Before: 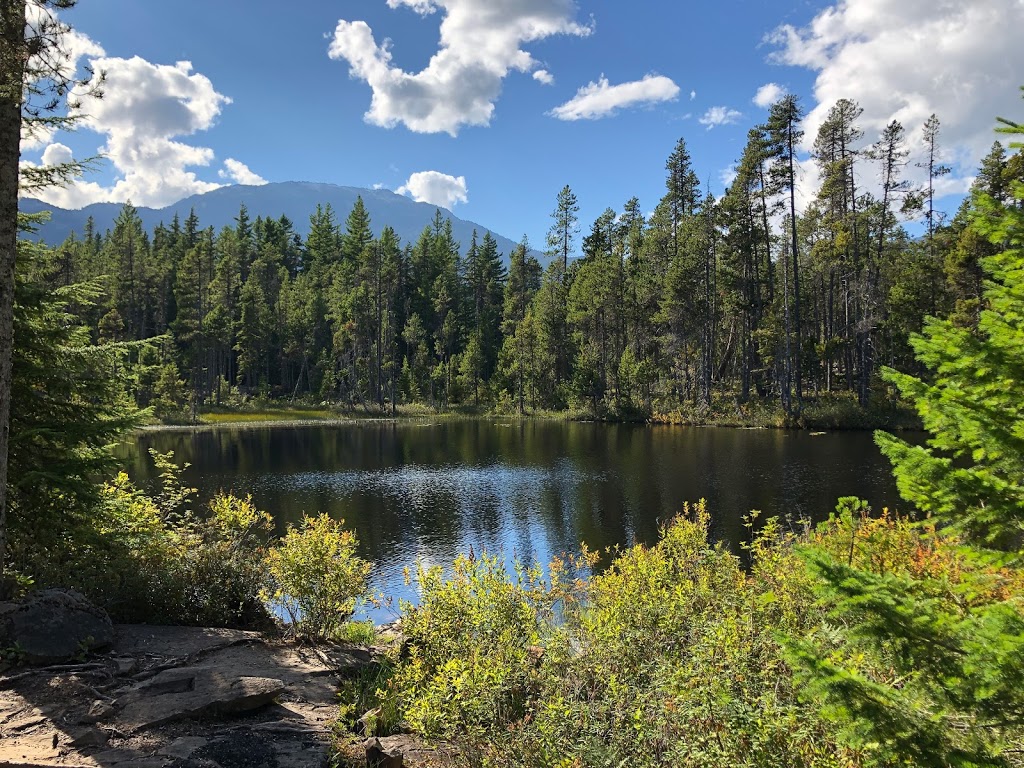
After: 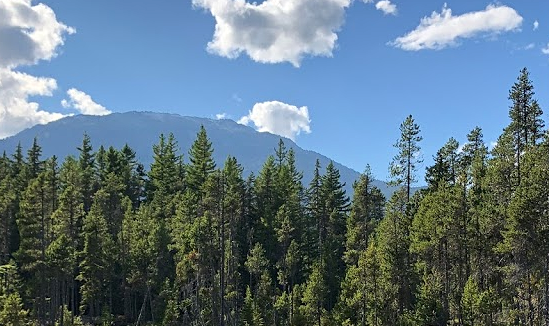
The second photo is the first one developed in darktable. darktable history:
contrast equalizer: octaves 7, y [[0.5, 0.5, 0.5, 0.512, 0.552, 0.62], [0.5 ×6], [0.5 ×4, 0.504, 0.553], [0 ×6], [0 ×6]]
tone equalizer: on, module defaults
crop: left 15.357%, top 9.188%, right 30.955%, bottom 48.274%
